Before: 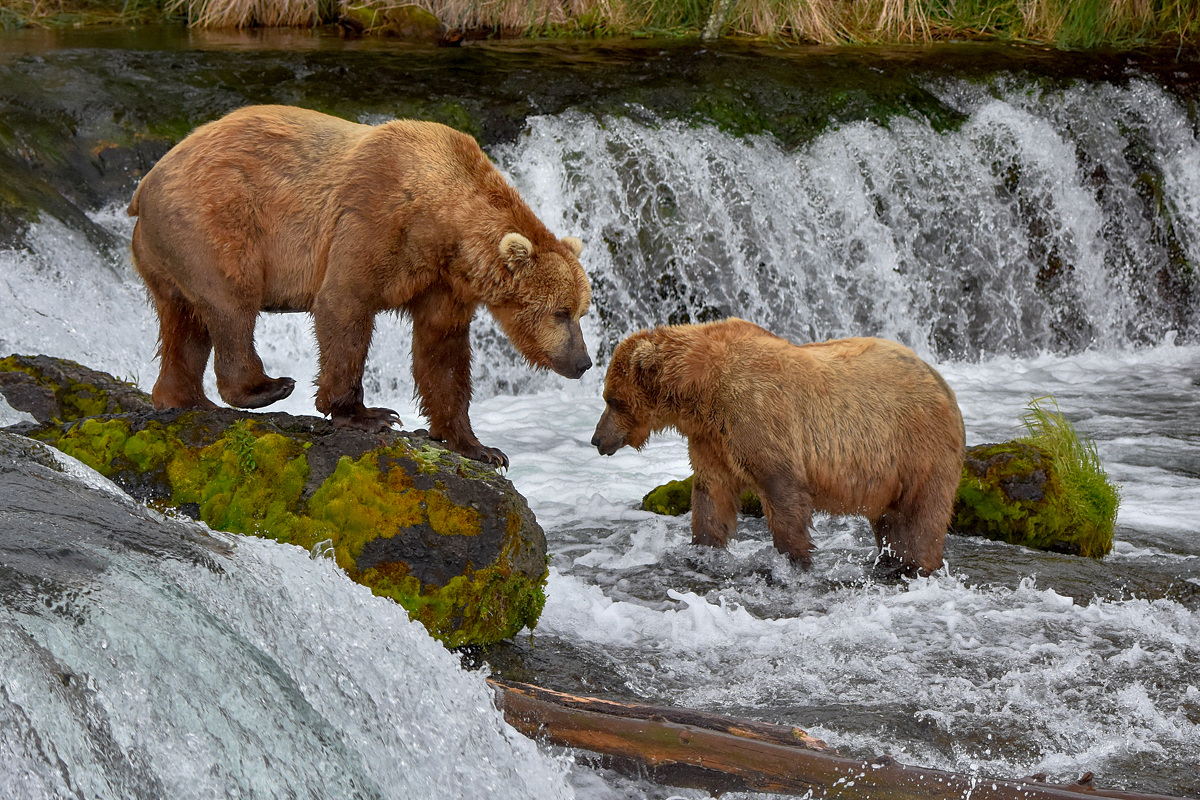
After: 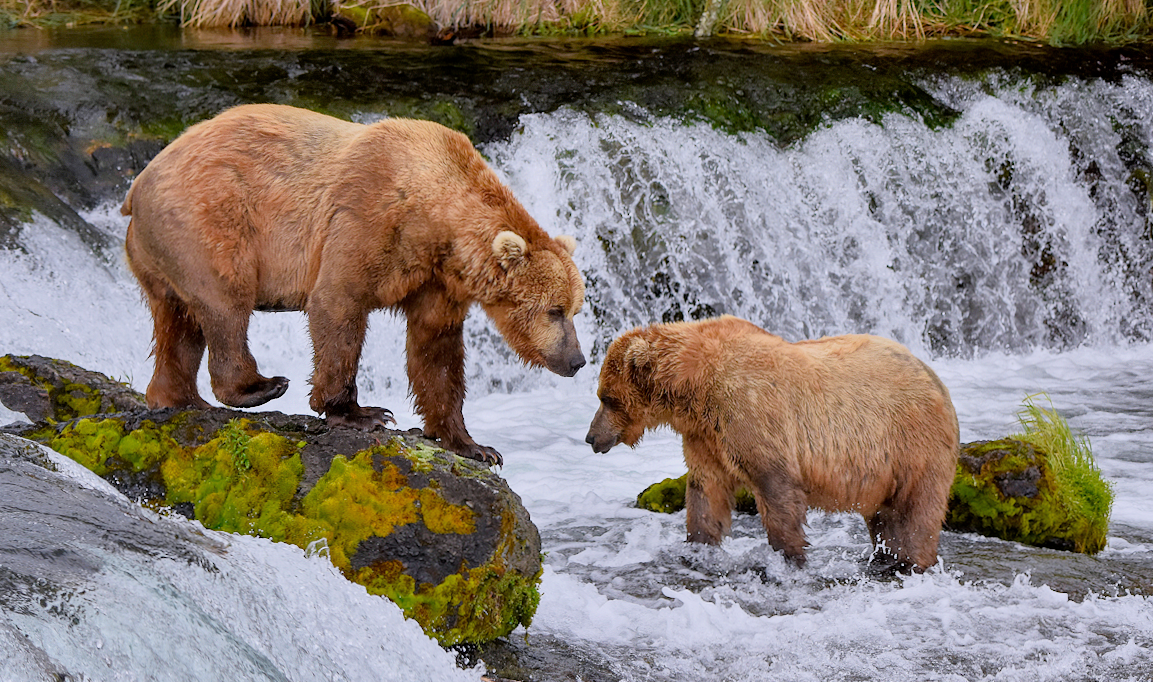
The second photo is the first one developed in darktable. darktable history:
white balance: red 1.004, blue 1.096
filmic rgb: black relative exposure -7.65 EV, white relative exposure 4.56 EV, hardness 3.61
exposure: black level correction 0, exposure 0.7 EV, compensate highlight preservation false
crop and rotate: angle 0.2°, left 0.275%, right 3.127%, bottom 14.18%
